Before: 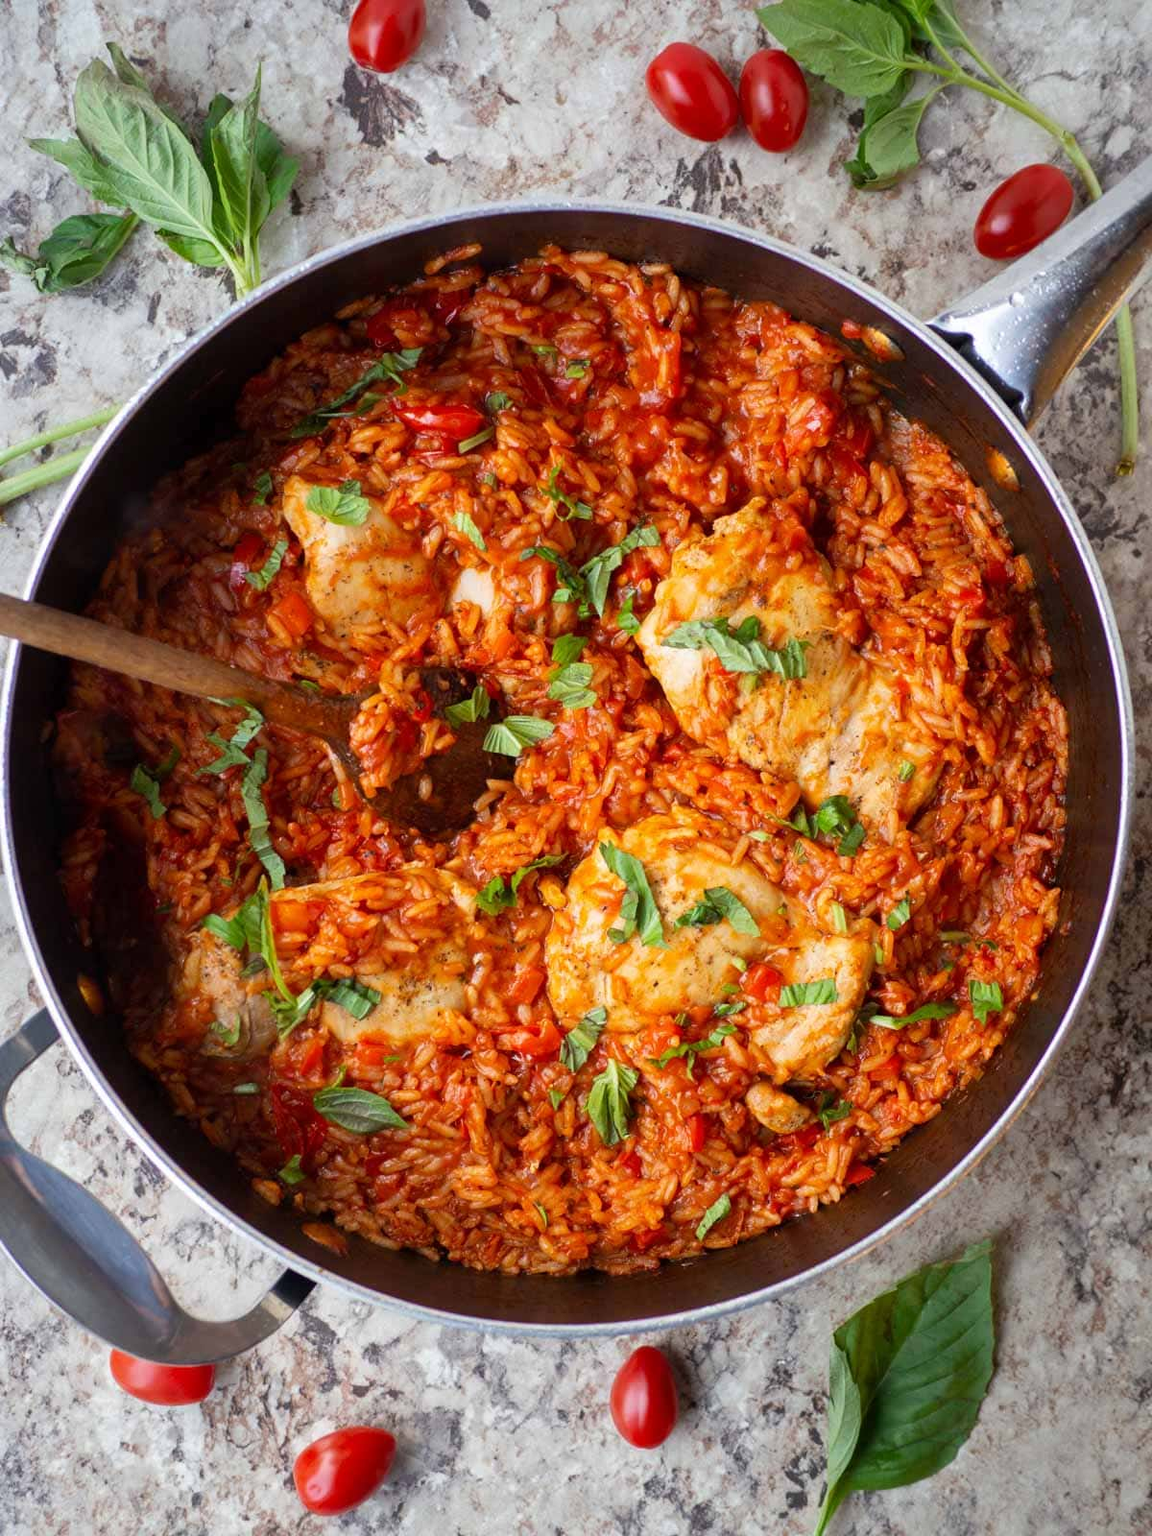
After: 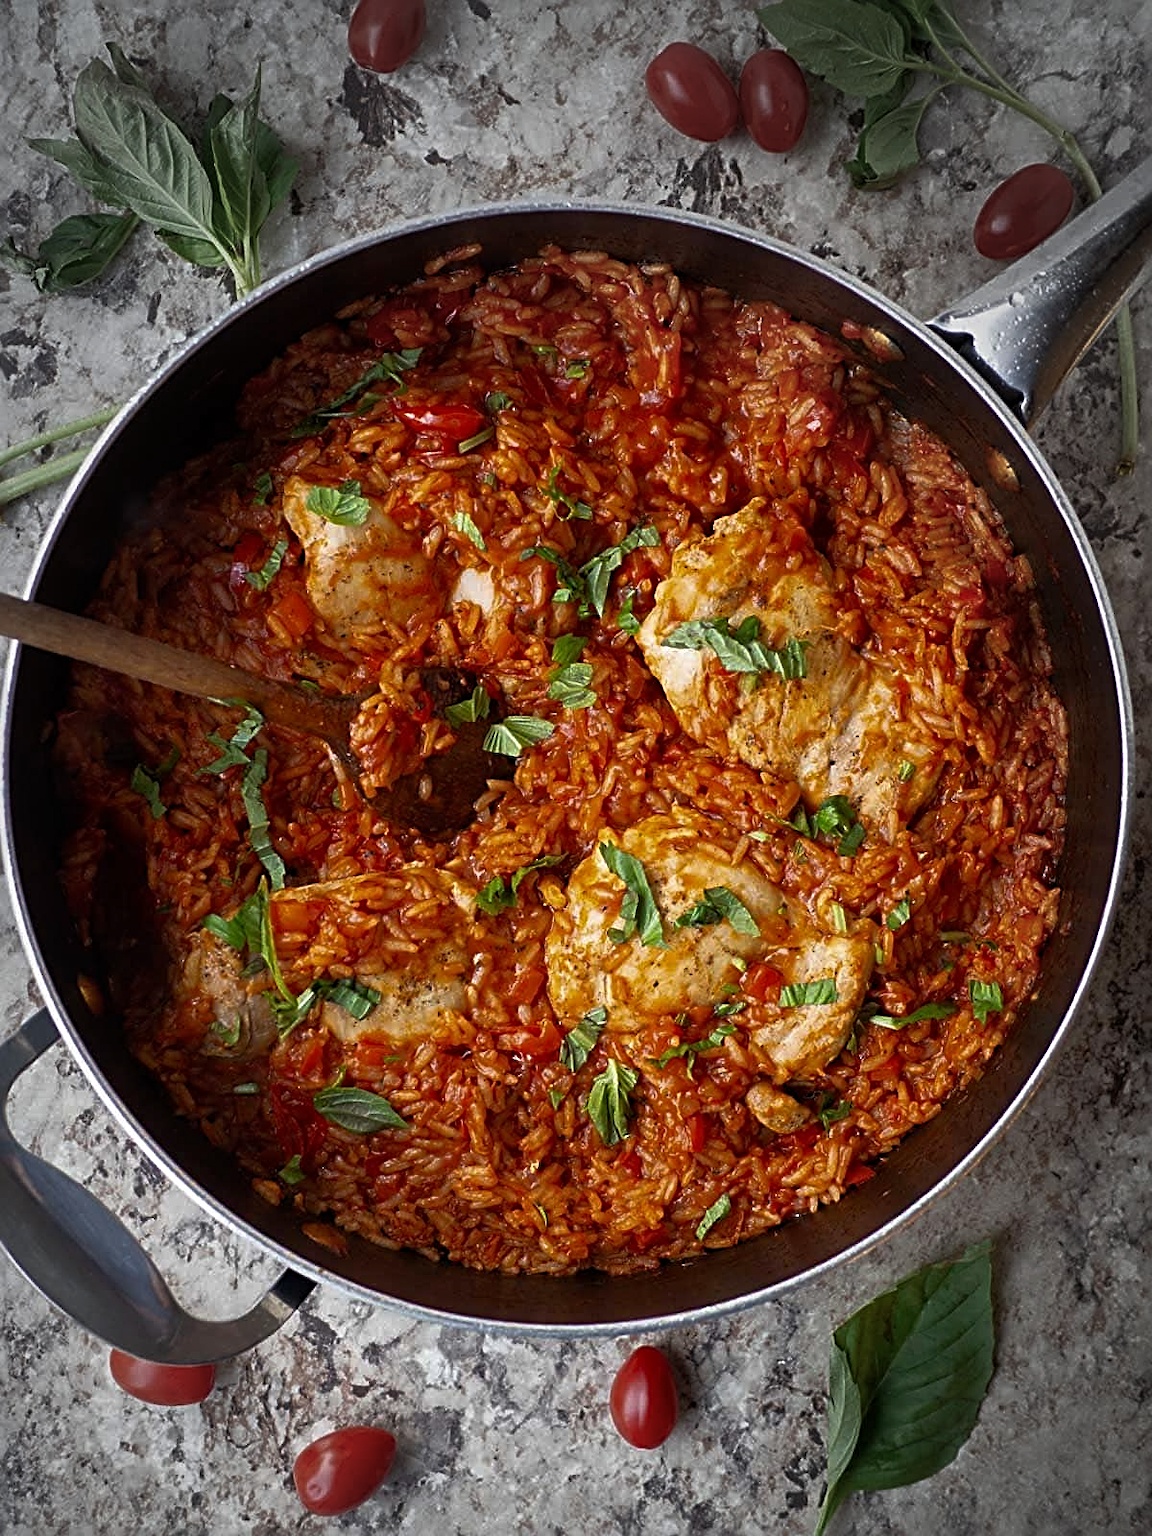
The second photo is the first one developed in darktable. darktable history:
vignetting: fall-off start 64.63%, center (-0.034, 0.148), width/height ratio 0.881
white balance: emerald 1
sharpen: radius 2.817, amount 0.715
rgb curve: curves: ch0 [(0, 0) (0.415, 0.237) (1, 1)]
